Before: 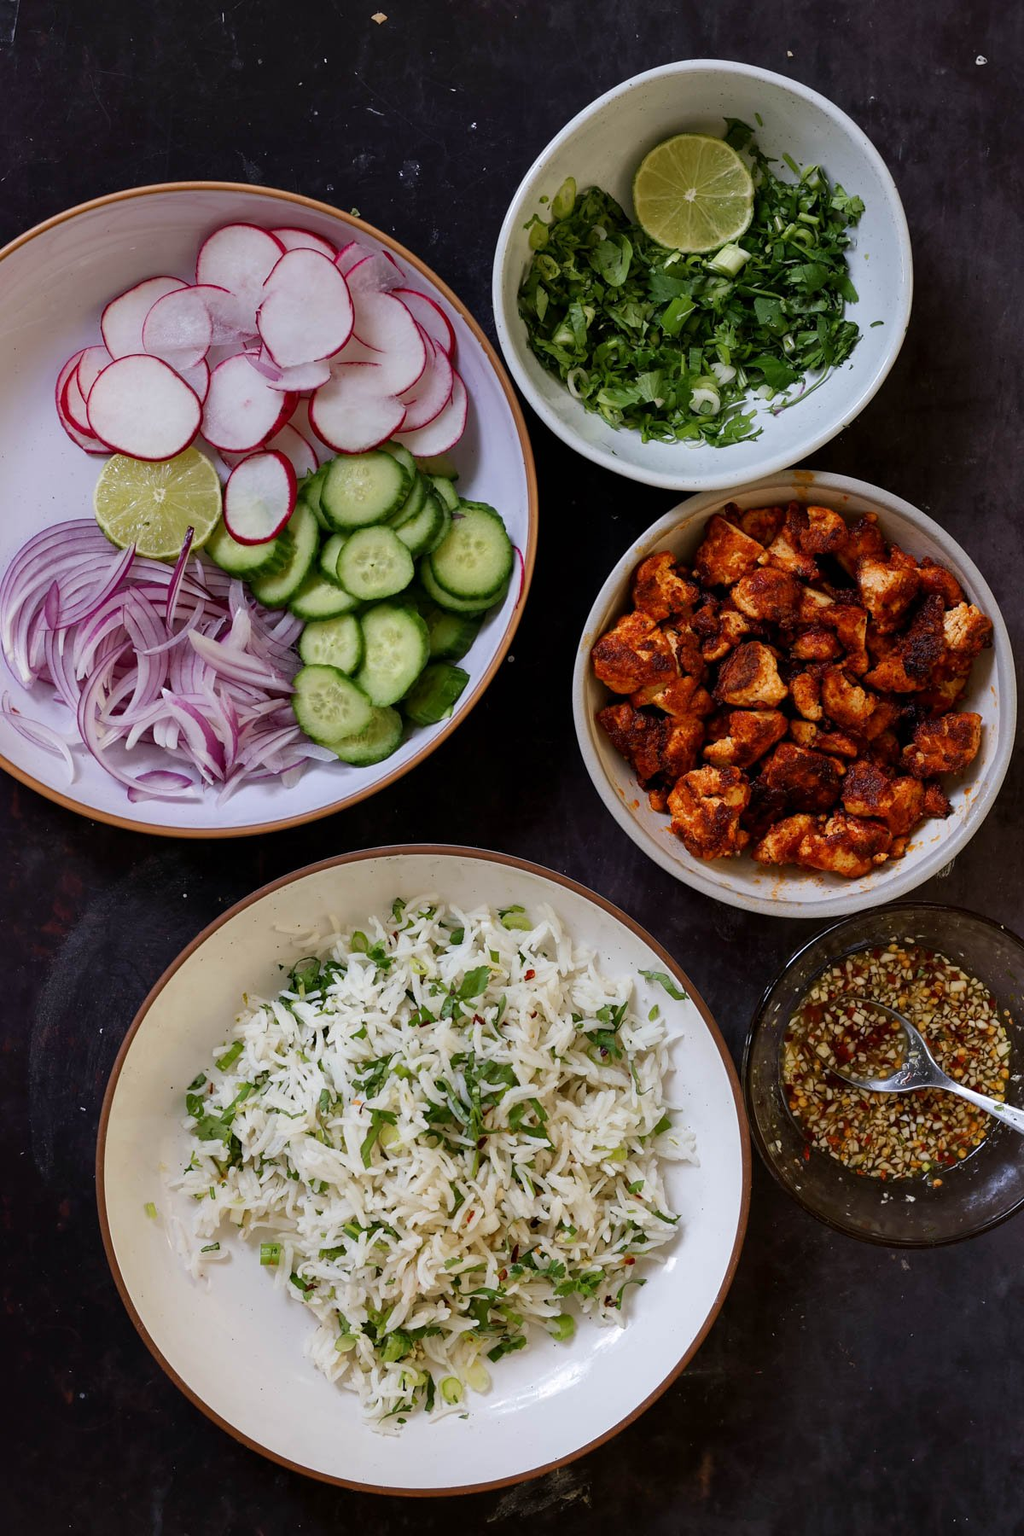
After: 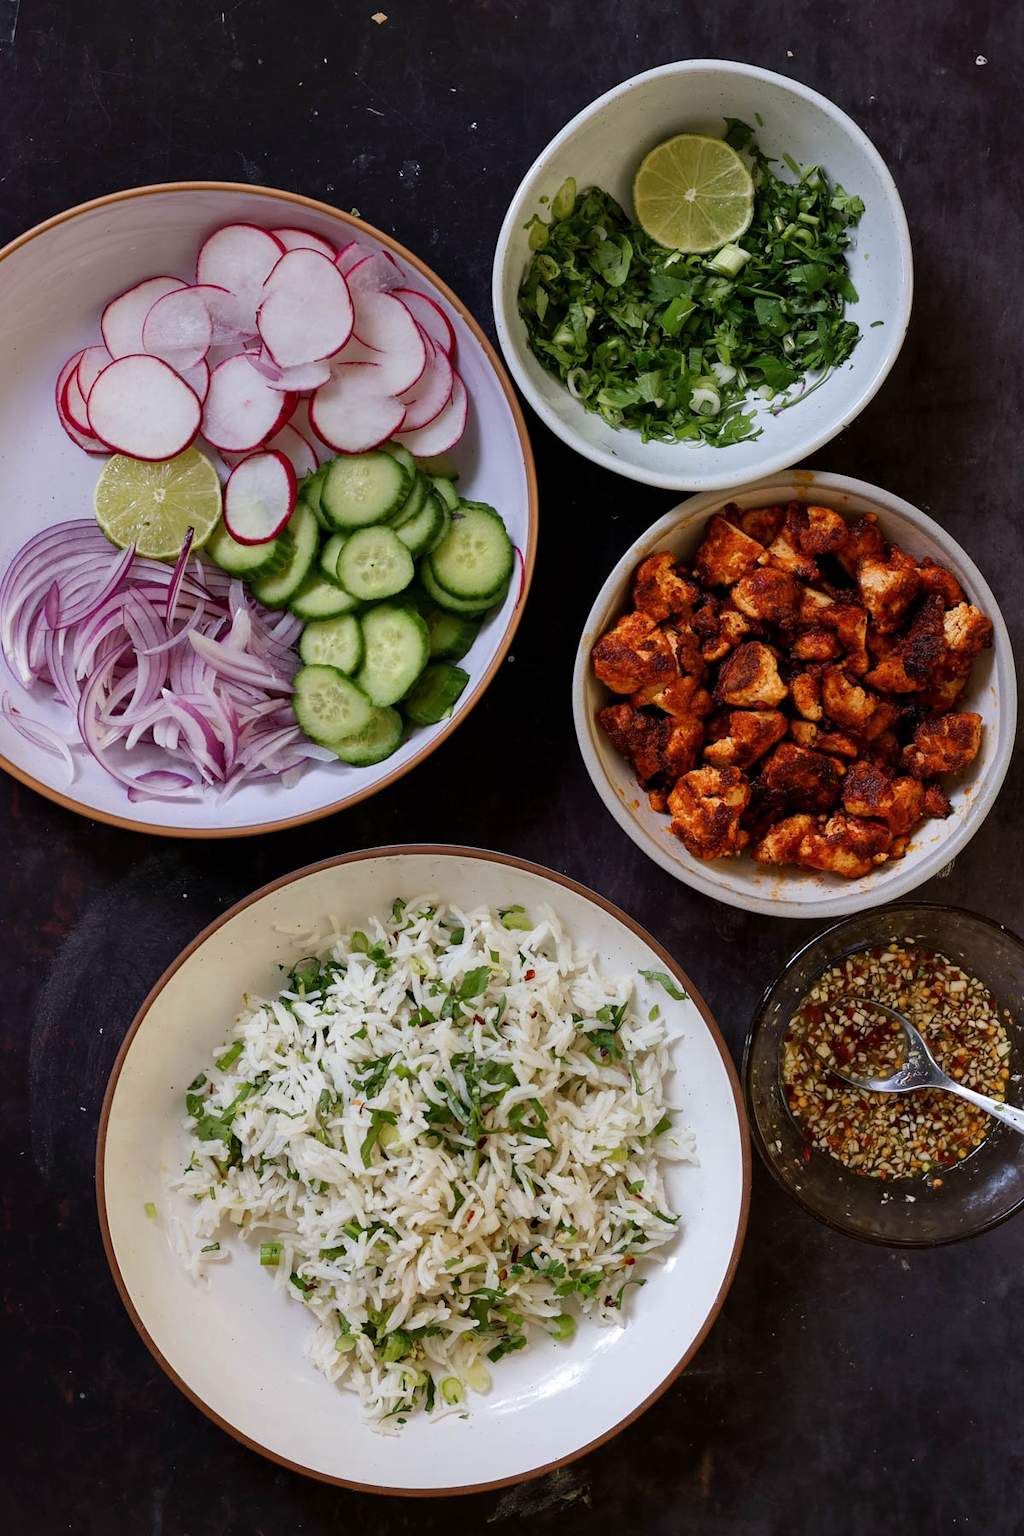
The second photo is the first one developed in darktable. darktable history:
shadows and highlights: shadows 11.73, white point adjustment 1.29, soften with gaussian
